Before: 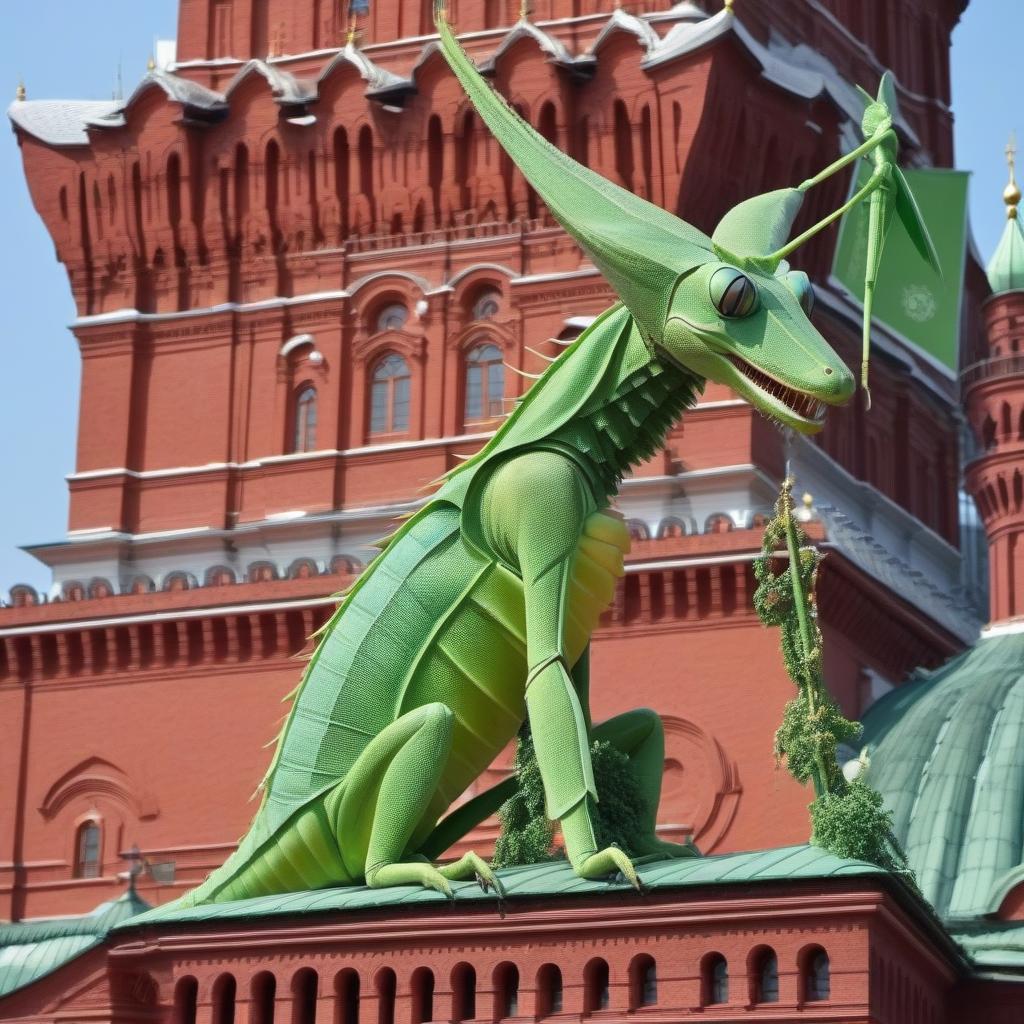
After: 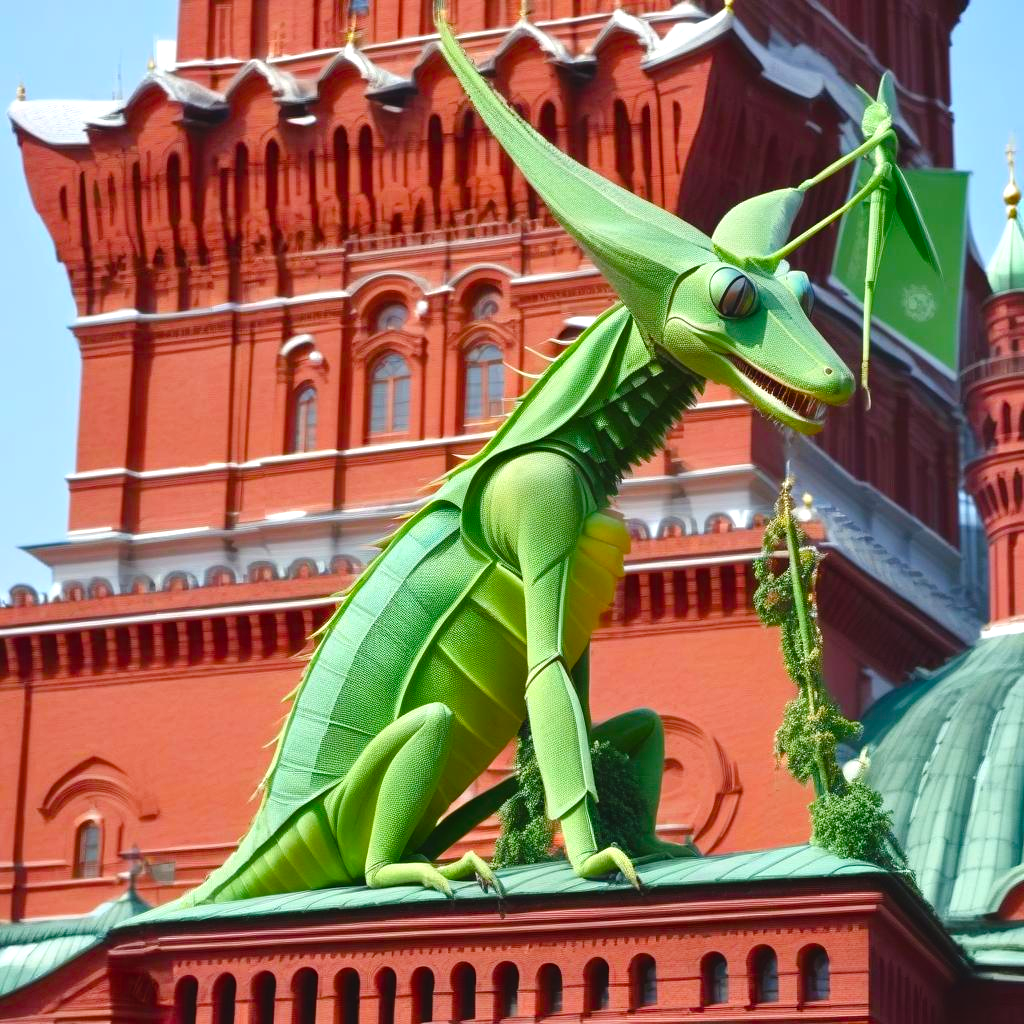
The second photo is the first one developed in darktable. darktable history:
tone equalizer: -8 EV -0.442 EV, -7 EV -0.377 EV, -6 EV -0.372 EV, -5 EV -0.215 EV, -3 EV 0.225 EV, -2 EV 0.31 EV, -1 EV 0.405 EV, +0 EV 0.418 EV
color balance rgb: global offset › luminance 0.512%, perceptual saturation grading › global saturation 44.985%, perceptual saturation grading › highlights -25.645%, perceptual saturation grading › shadows 50.114%
